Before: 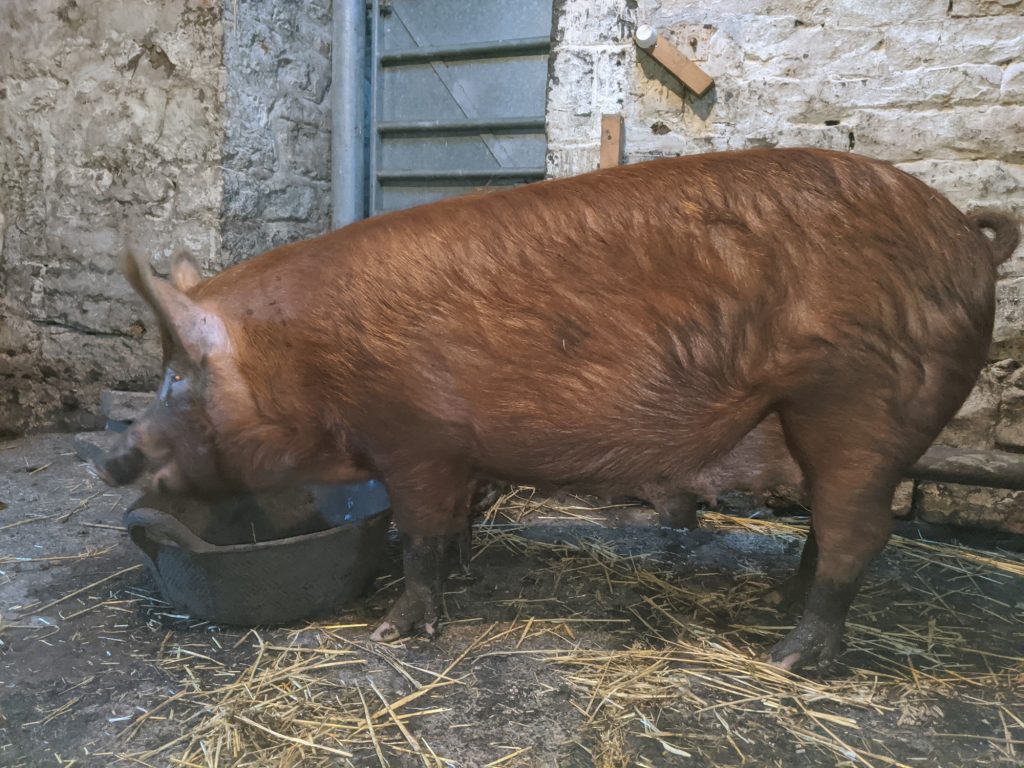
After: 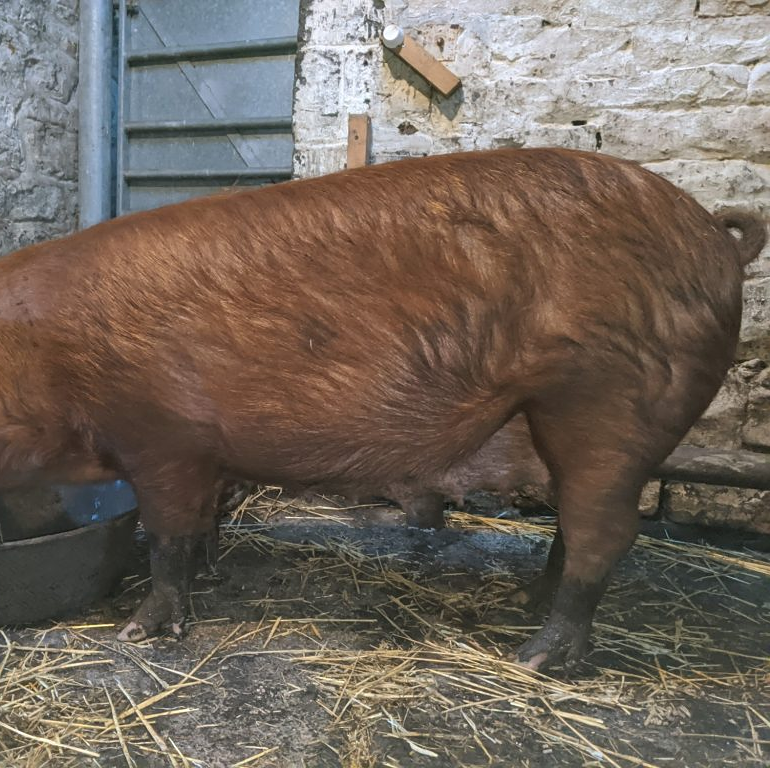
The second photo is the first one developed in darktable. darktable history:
sharpen: amount 0.208
crop and rotate: left 24.793%
